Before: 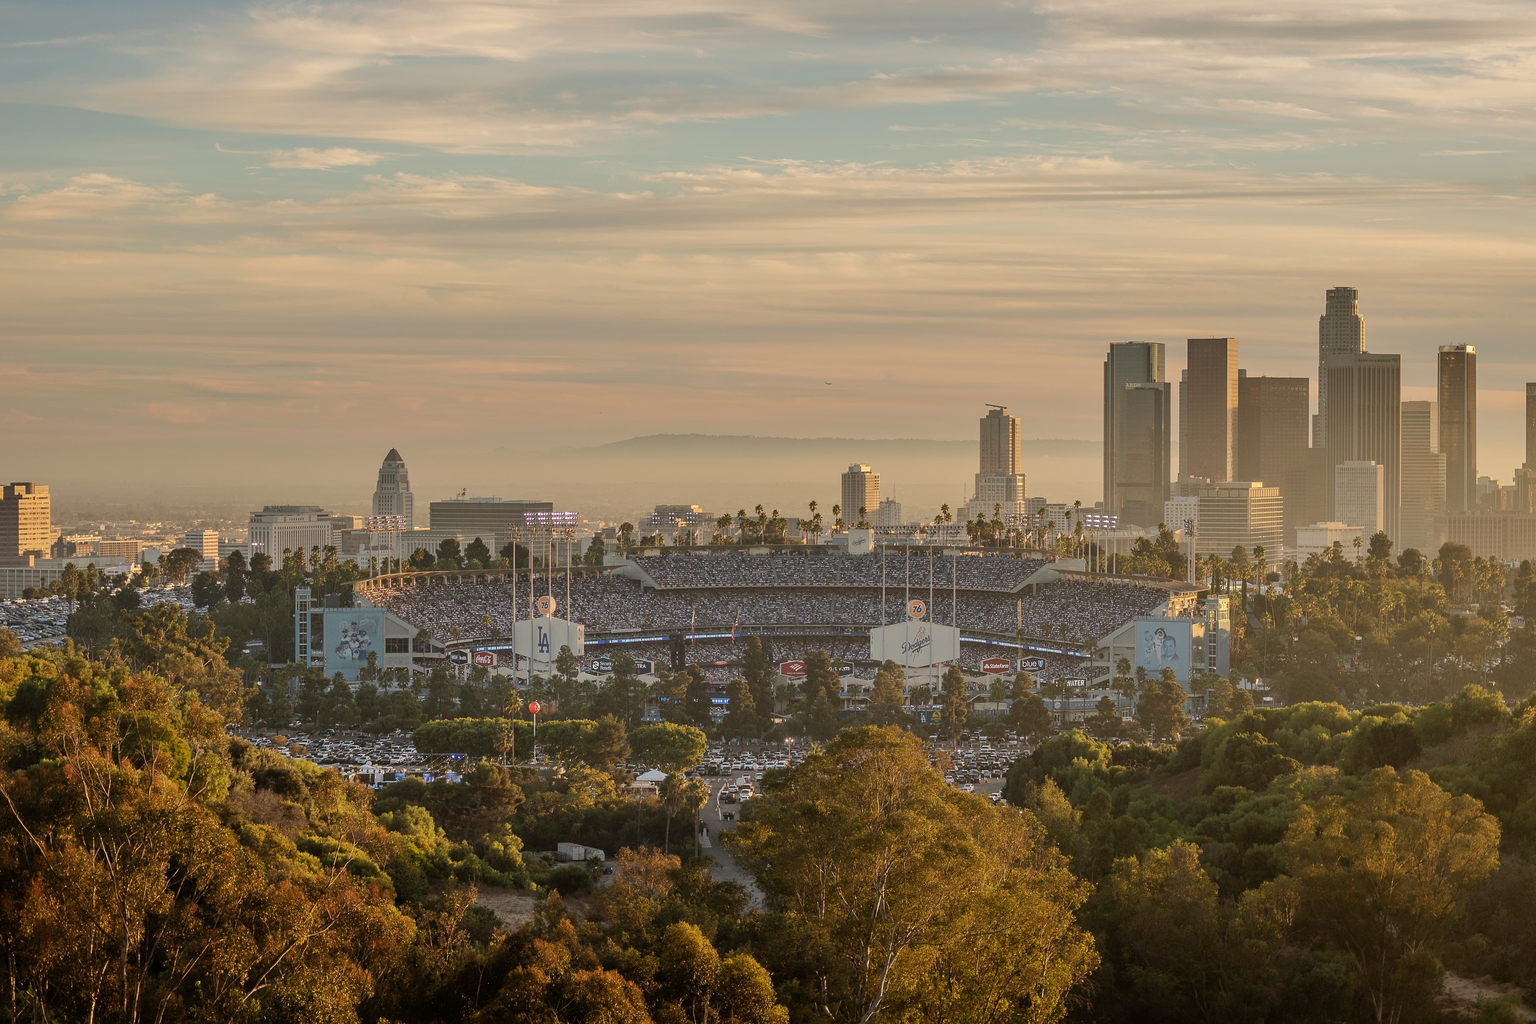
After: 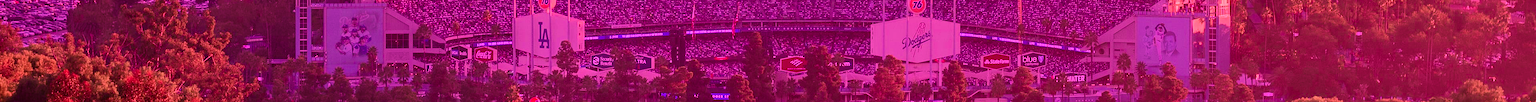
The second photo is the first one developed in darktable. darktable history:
color calibration: illuminant custom, x 0.261, y 0.521, temperature 7054.11 K
color zones: curves: ch0 [(0, 0.473) (0.001, 0.473) (0.226, 0.548) (0.4, 0.589) (0.525, 0.54) (0.728, 0.403) (0.999, 0.473) (1, 0.473)]; ch1 [(0, 0.619) (0.001, 0.619) (0.234, 0.388) (0.4, 0.372) (0.528, 0.422) (0.732, 0.53) (0.999, 0.619) (1, 0.619)]; ch2 [(0, 0.547) (0.001, 0.547) (0.226, 0.45) (0.4, 0.525) (0.525, 0.585) (0.8, 0.511) (0.999, 0.547) (1, 0.547)]
color balance rgb: perceptual saturation grading › global saturation 20%, perceptual saturation grading › highlights -25%, perceptual saturation grading › shadows 25%
crop and rotate: top 59.084%, bottom 30.916%
